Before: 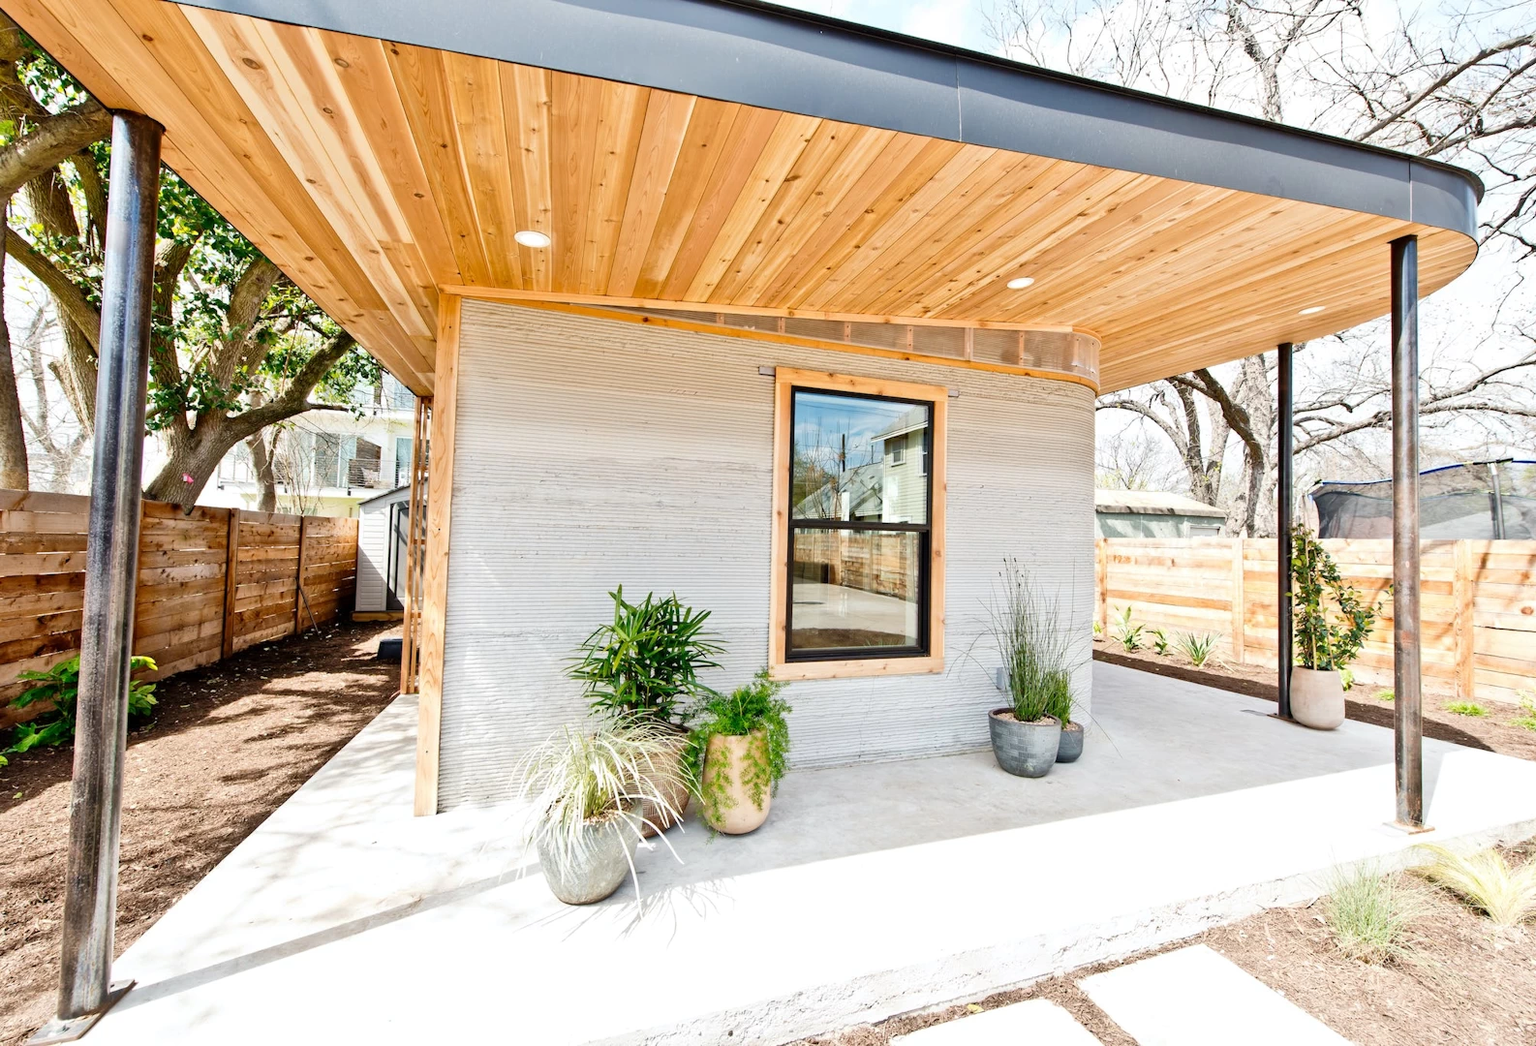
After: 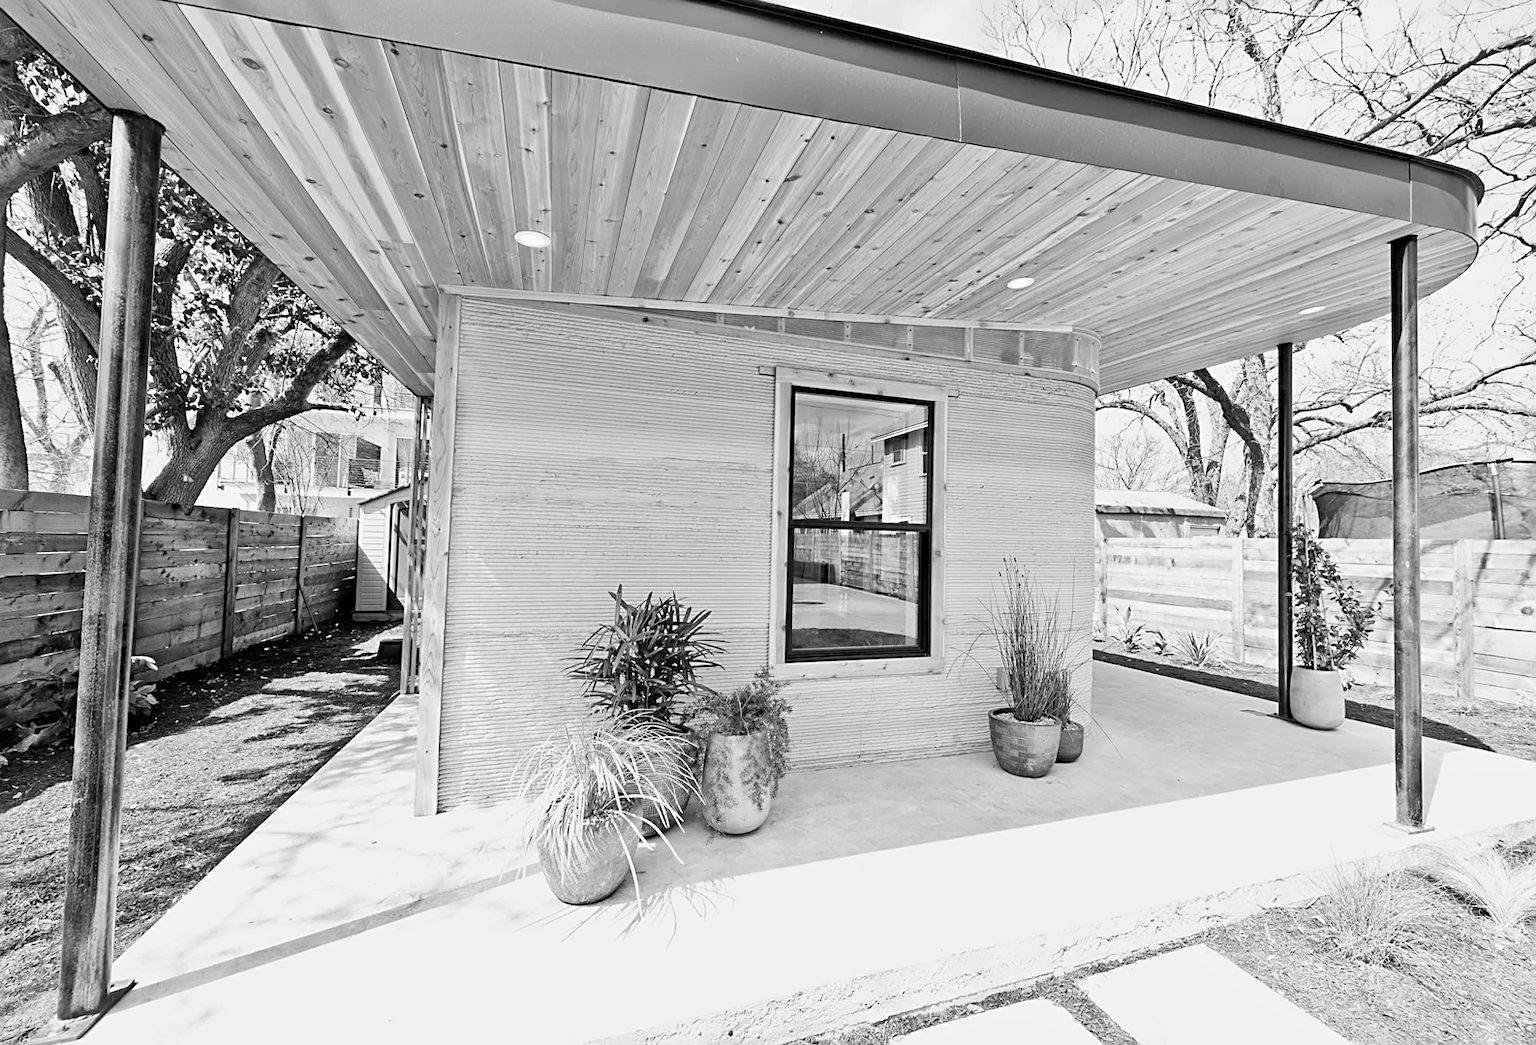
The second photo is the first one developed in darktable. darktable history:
haze removal: compatibility mode true, adaptive false
monochrome: a 73.58, b 64.21
sharpen: on, module defaults
